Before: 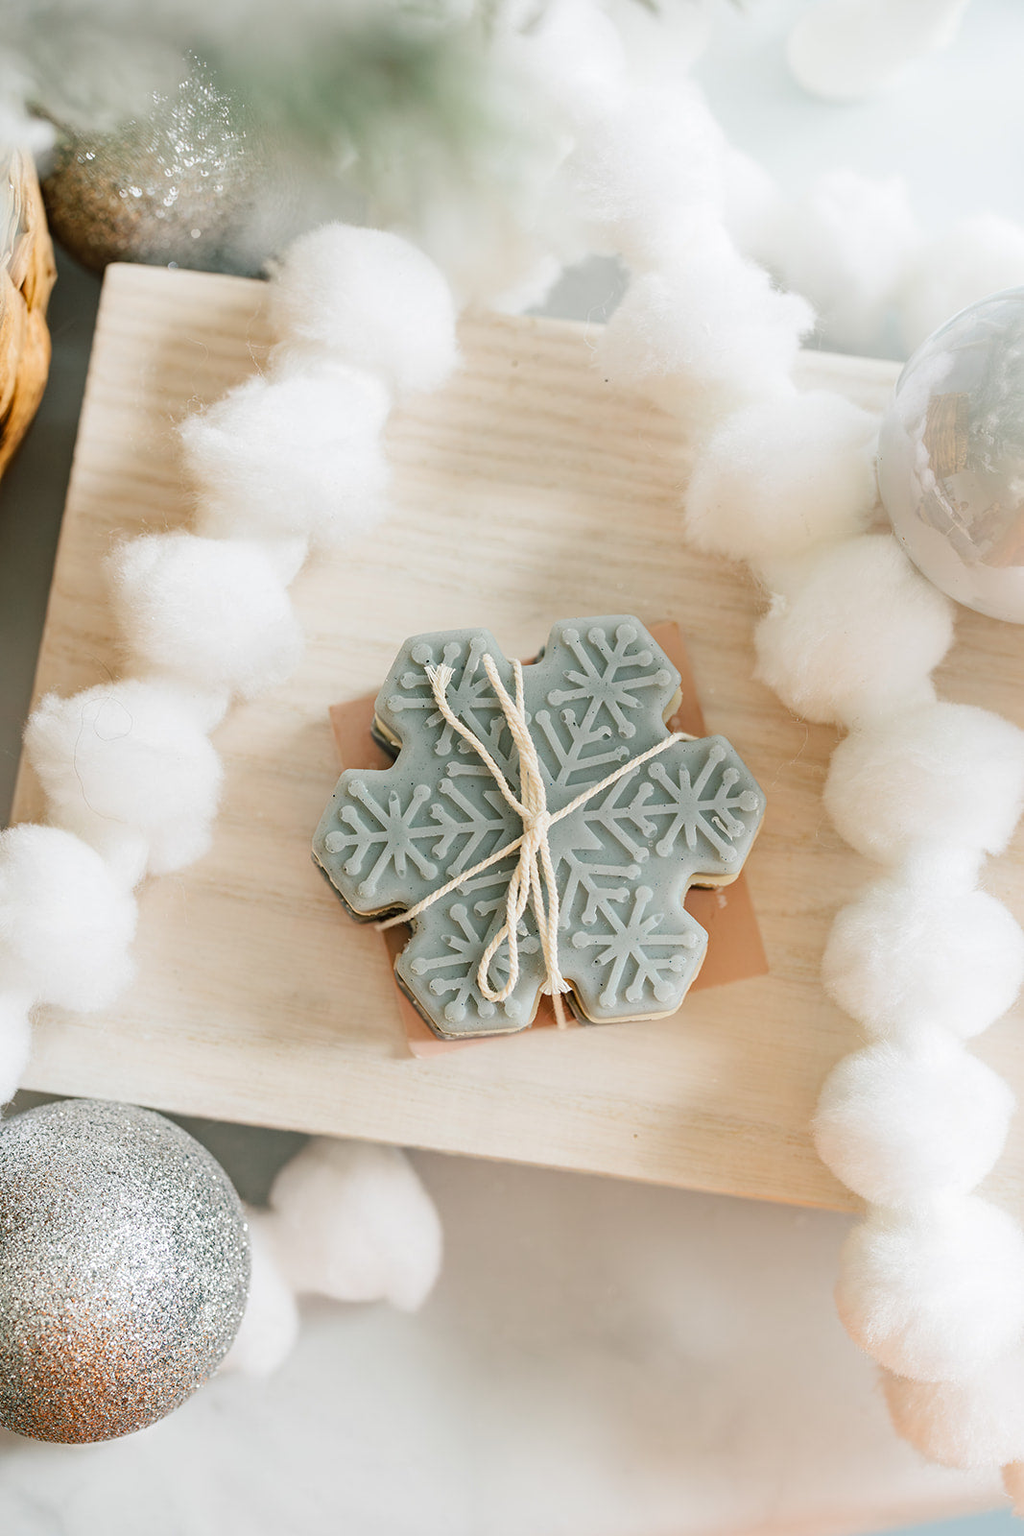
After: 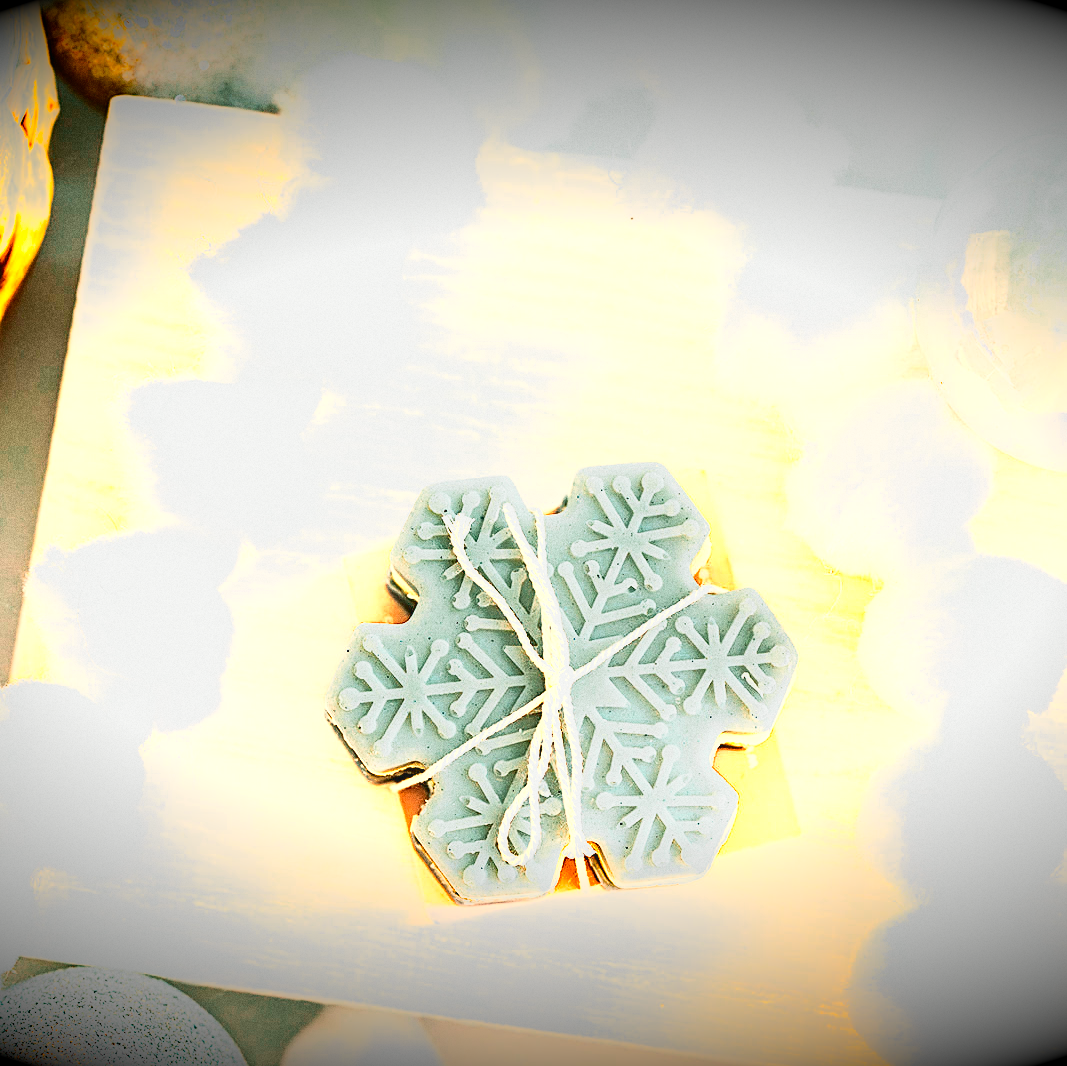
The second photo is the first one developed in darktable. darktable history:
color zones: curves: ch0 [(0.018, 0.548) (0.197, 0.654) (0.425, 0.447) (0.605, 0.658) (0.732, 0.579)]; ch1 [(0.105, 0.531) (0.224, 0.531) (0.386, 0.39) (0.618, 0.456) (0.732, 0.456) (0.956, 0.421)]; ch2 [(0.039, 0.583) (0.215, 0.465) (0.399, 0.544) (0.465, 0.548) (0.614, 0.447) (0.724, 0.43) (0.882, 0.623) (0.956, 0.632)]
shadows and highlights: on, module defaults
base curve: curves: ch0 [(0, 0.003) (0.001, 0.002) (0.006, 0.004) (0.02, 0.022) (0.048, 0.086) (0.094, 0.234) (0.162, 0.431) (0.258, 0.629) (0.385, 0.8) (0.548, 0.918) (0.751, 0.988) (1, 1)], preserve colors none
tone curve: curves: ch0 [(0, 0.036) (0.037, 0.042) (0.167, 0.143) (0.433, 0.502) (0.531, 0.637) (0.696, 0.825) (0.856, 0.92) (1, 0.98)]; ch1 [(0, 0) (0.424, 0.383) (0.482, 0.459) (0.501, 0.5) (0.522, 0.526) (0.559, 0.563) (0.604, 0.646) (0.715, 0.729) (1, 1)]; ch2 [(0, 0) (0.369, 0.388) (0.45, 0.48) (0.499, 0.502) (0.504, 0.504) (0.512, 0.526) (0.581, 0.595) (0.708, 0.786) (1, 1)], color space Lab, independent channels, preserve colors none
grain: coarseness 0.09 ISO, strength 40%
sharpen: on, module defaults
vignetting: fall-off start 98.29%, fall-off radius 100%, brightness -1, saturation 0.5, width/height ratio 1.428
crop: top 11.166%, bottom 22.168%
